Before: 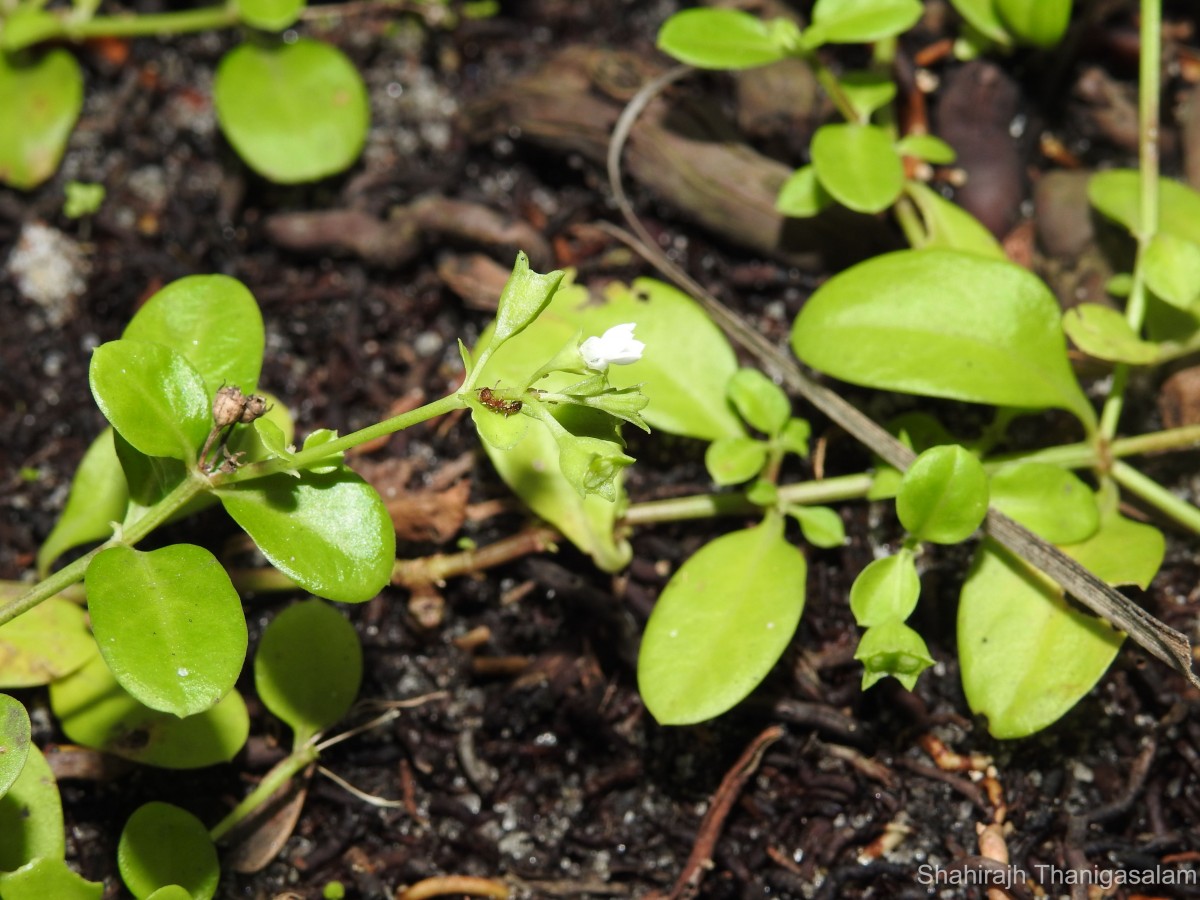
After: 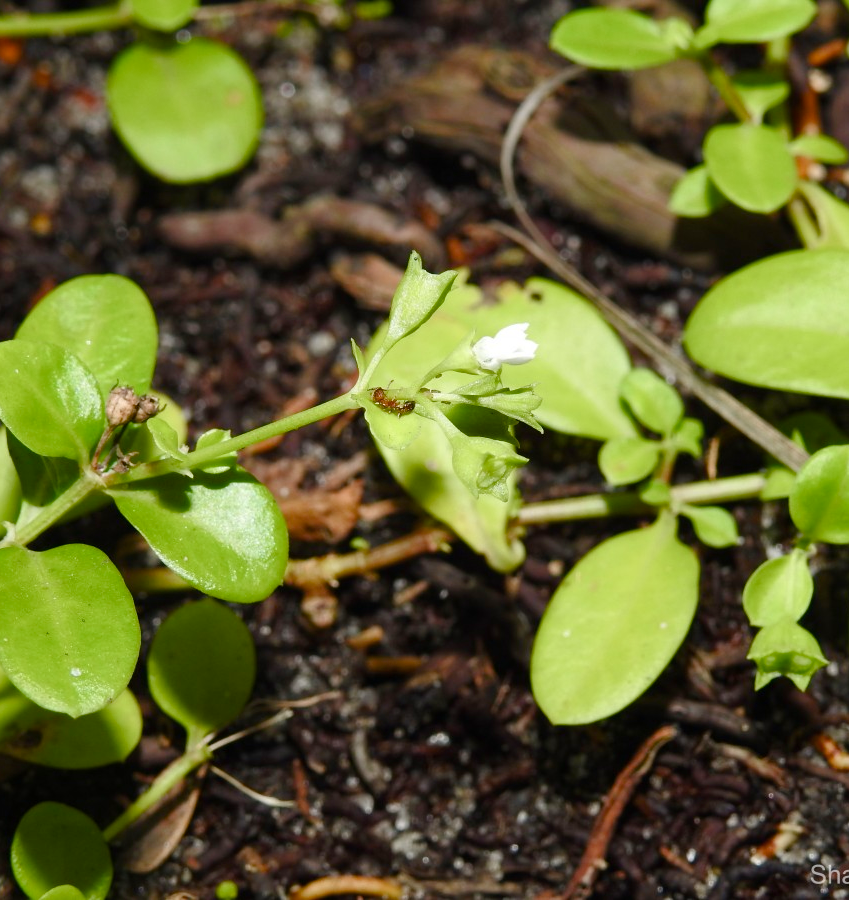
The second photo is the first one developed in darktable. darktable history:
color balance rgb: perceptual saturation grading › global saturation 13.83%, perceptual saturation grading › highlights -30.774%, perceptual saturation grading › shadows 51.608%
crop and rotate: left 9%, right 20.18%
